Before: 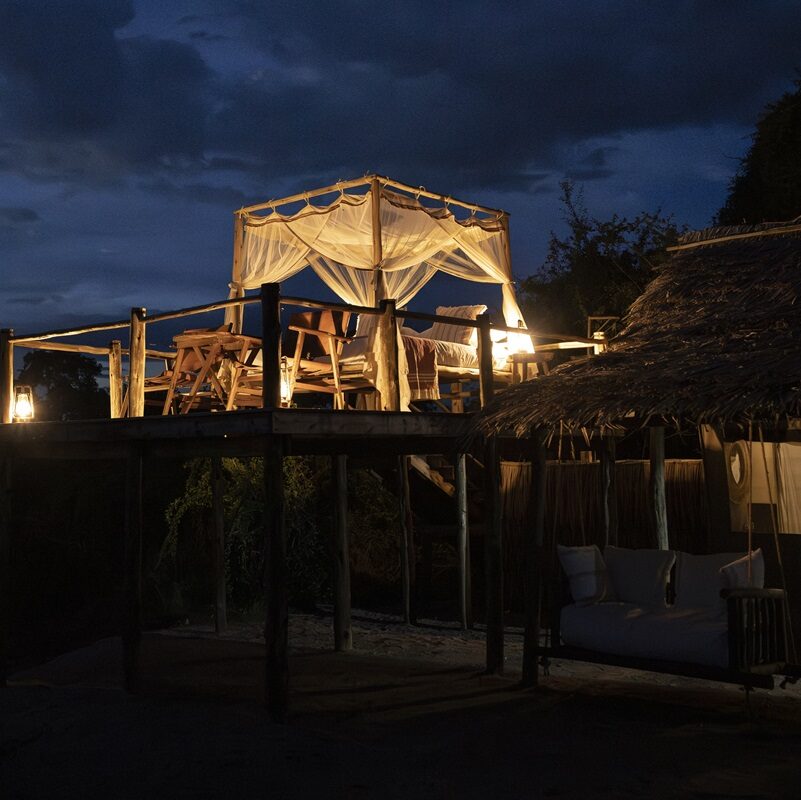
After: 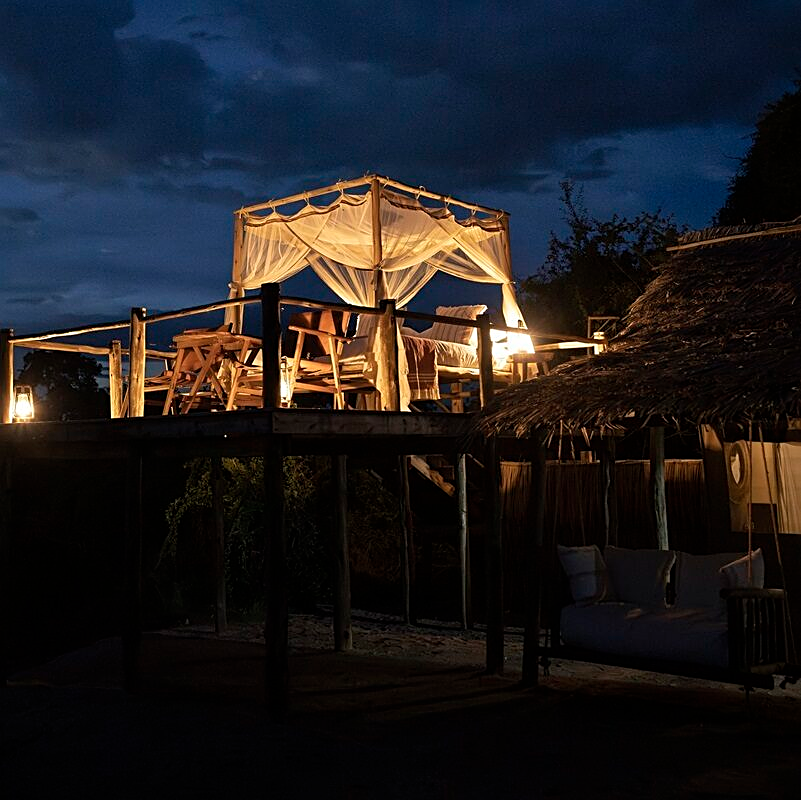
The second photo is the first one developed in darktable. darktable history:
tone equalizer: on, module defaults
sharpen: on, module defaults
color balance rgb: perceptual saturation grading › global saturation -1%
